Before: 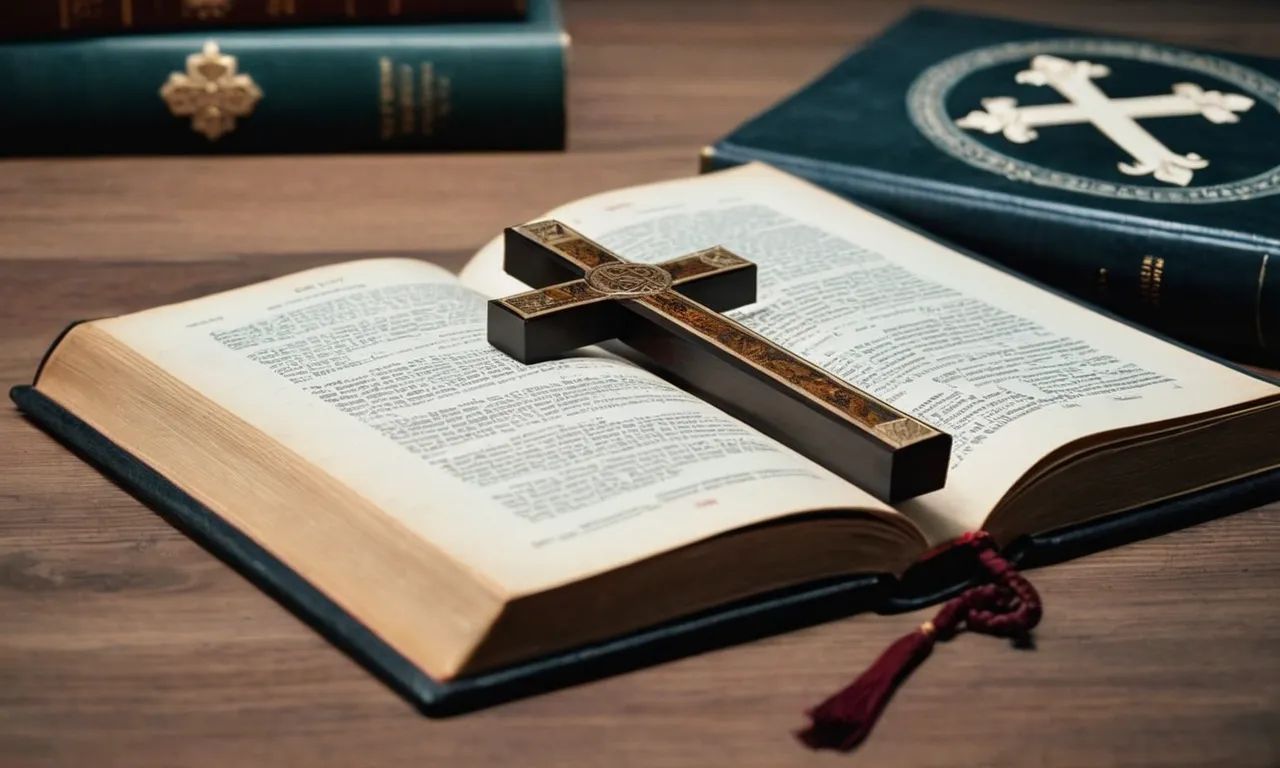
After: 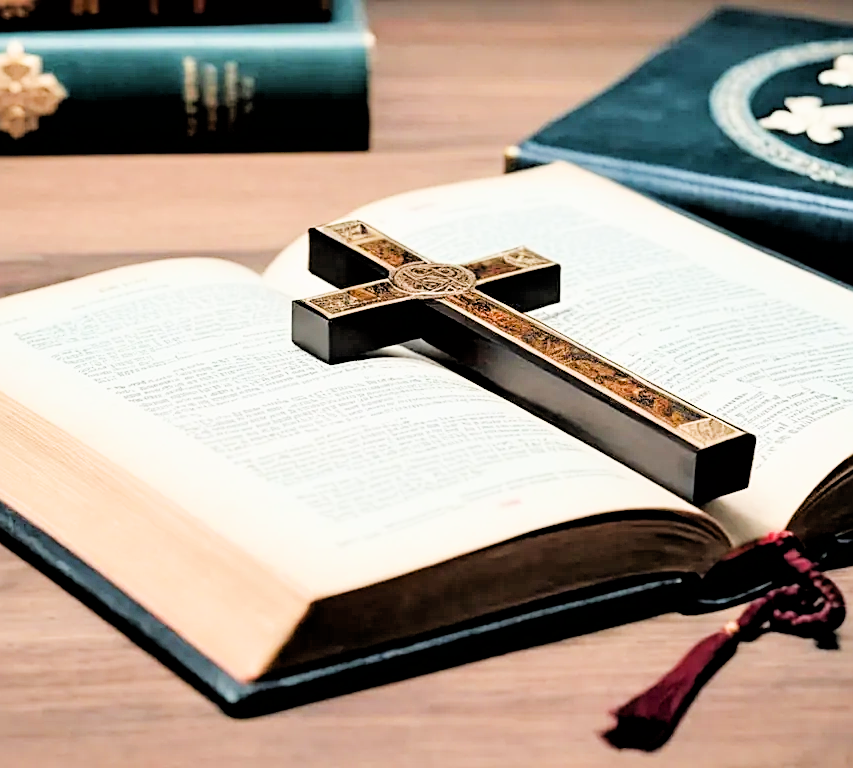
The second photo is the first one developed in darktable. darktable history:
crop and rotate: left 15.367%, right 17.958%
sharpen: on, module defaults
exposure: black level correction 0.001, exposure 1.866 EV, compensate highlight preservation false
filmic rgb: black relative exposure -2.79 EV, white relative exposure 4.56 EV, hardness 1.69, contrast 1.263
